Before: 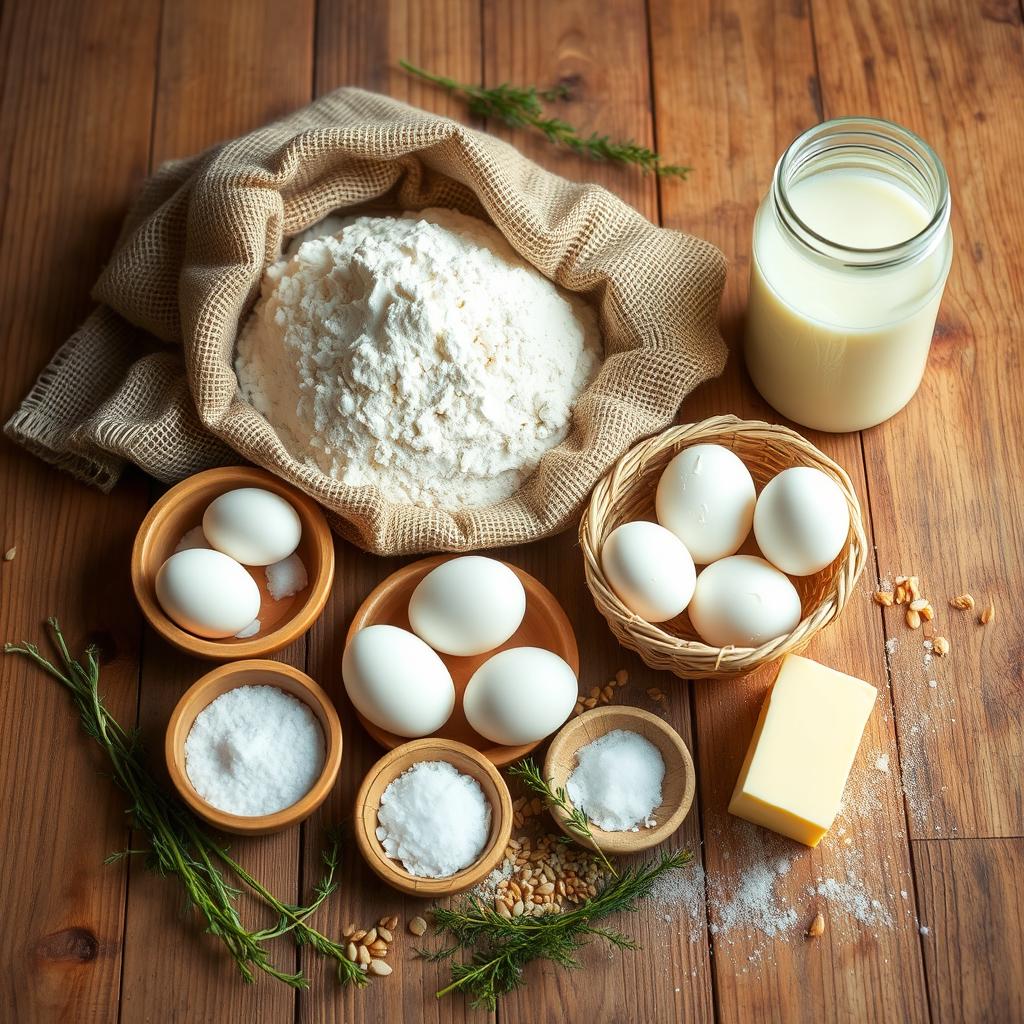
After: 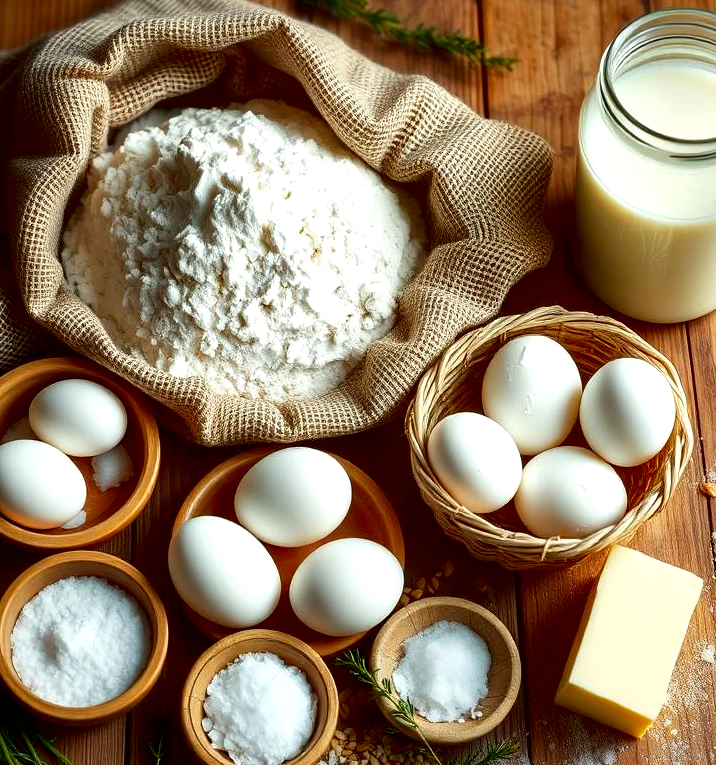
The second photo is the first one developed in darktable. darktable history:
exposure: black level correction 0.01, exposure 0.014 EV, compensate highlight preservation false
contrast brightness saturation: contrast 0.07, brightness -0.14, saturation 0.11
local contrast: mode bilateral grid, contrast 70, coarseness 75, detail 180%, midtone range 0.2
crop and rotate: left 17.046%, top 10.659%, right 12.989%, bottom 14.553%
